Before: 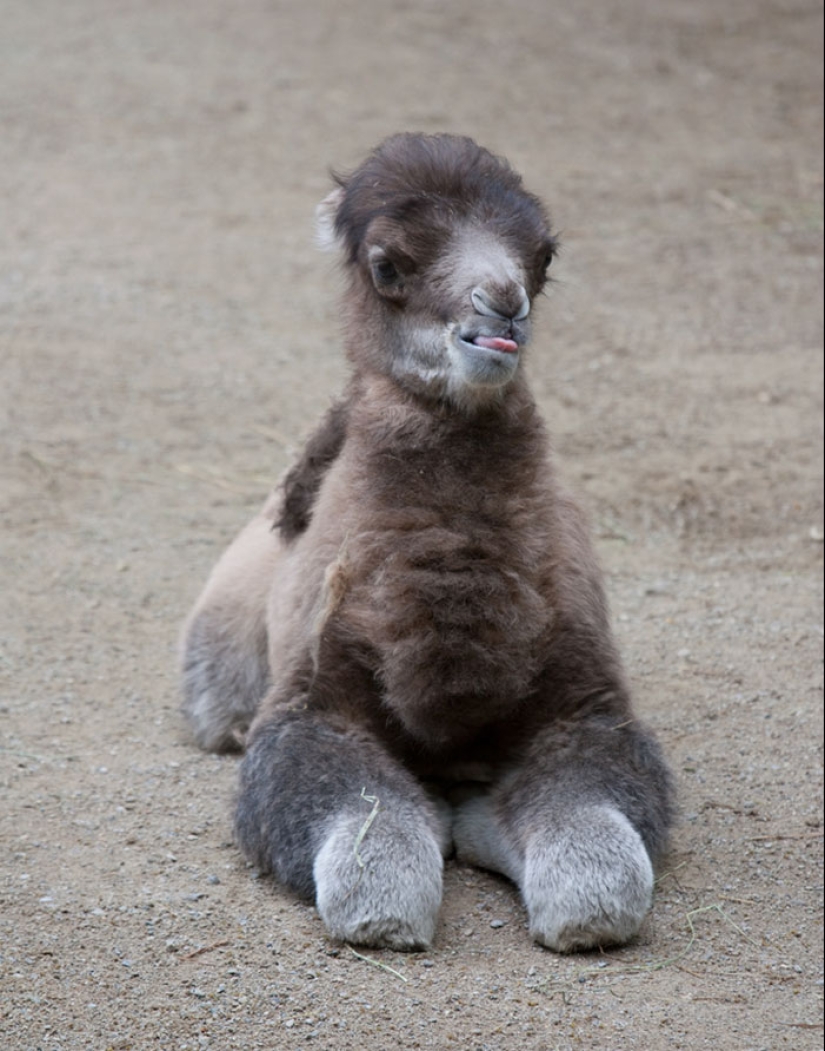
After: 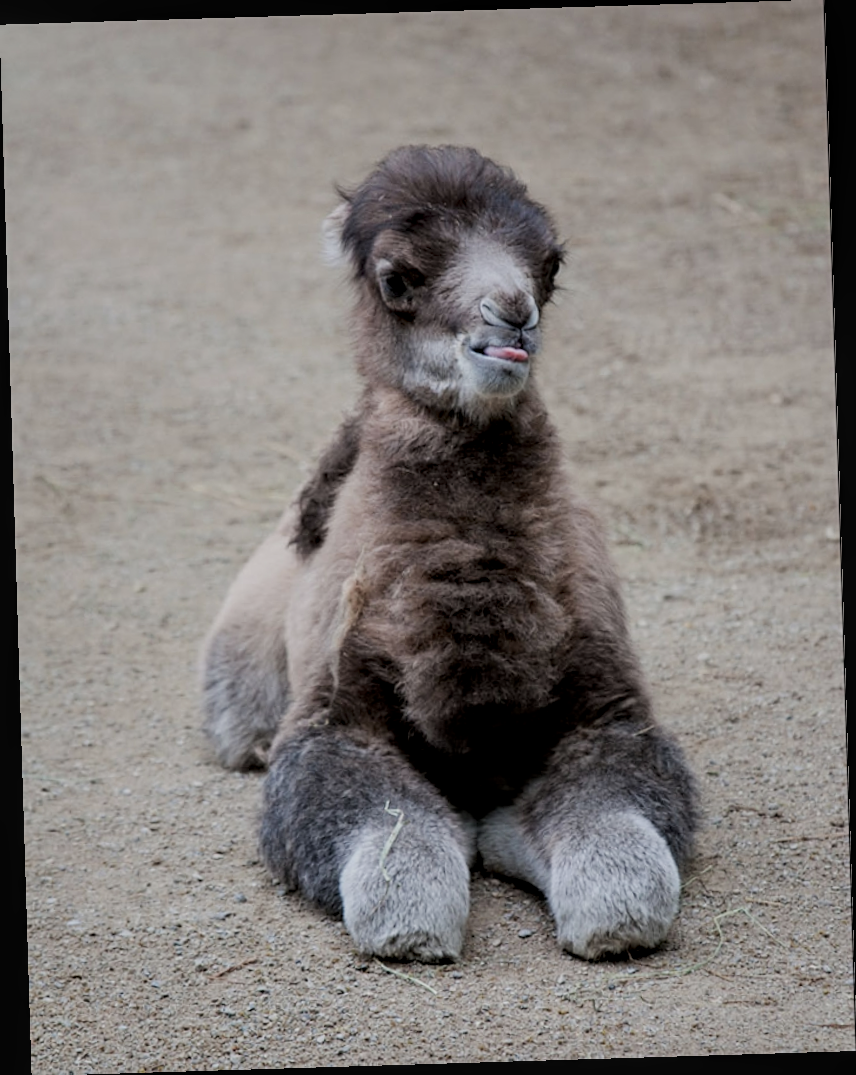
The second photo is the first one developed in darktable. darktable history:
rotate and perspective: rotation -1.75°, automatic cropping off
filmic rgb: black relative exposure -7.65 EV, white relative exposure 4.56 EV, hardness 3.61, contrast 1.05
sharpen: amount 0.2
local contrast: on, module defaults
